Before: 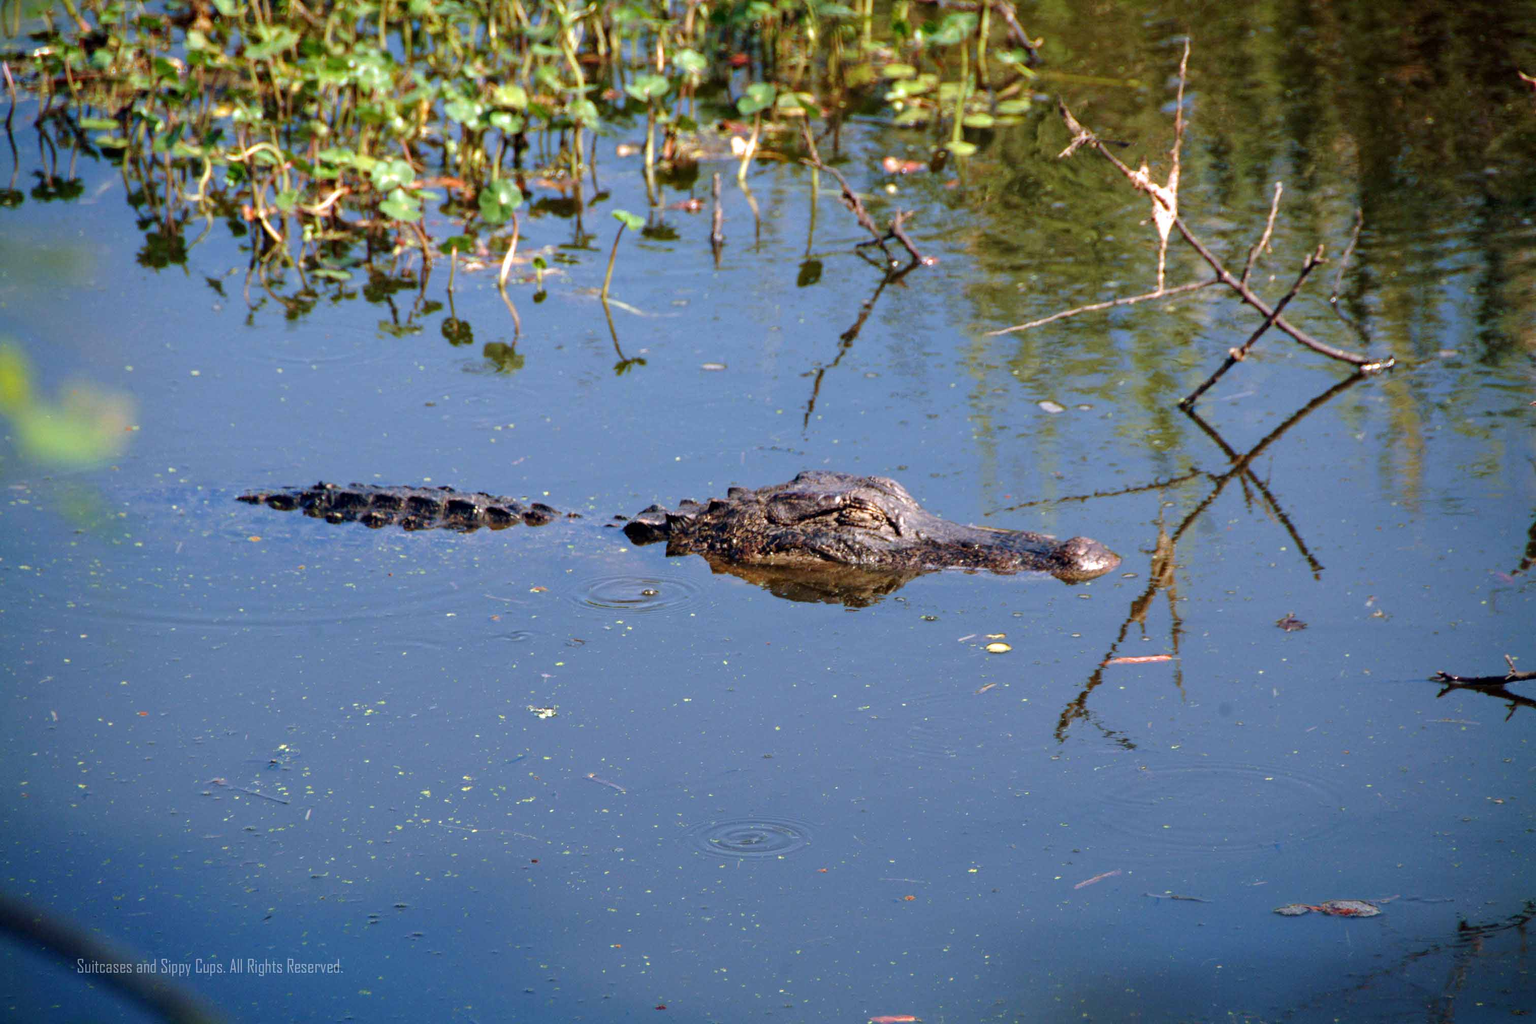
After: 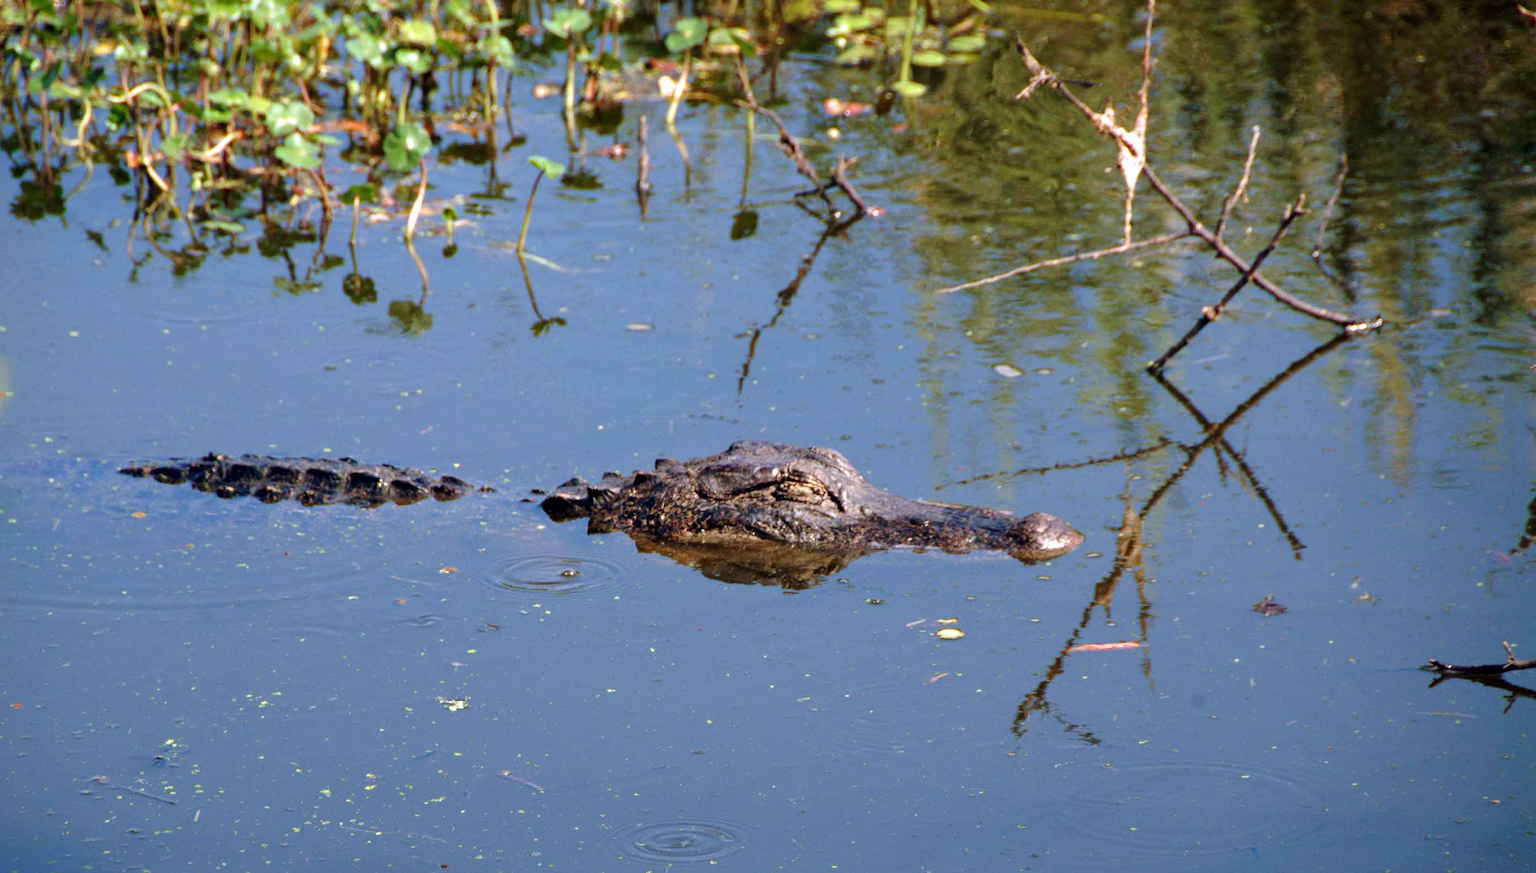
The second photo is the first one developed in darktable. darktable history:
crop: left 8.328%, top 6.573%, bottom 15.238%
